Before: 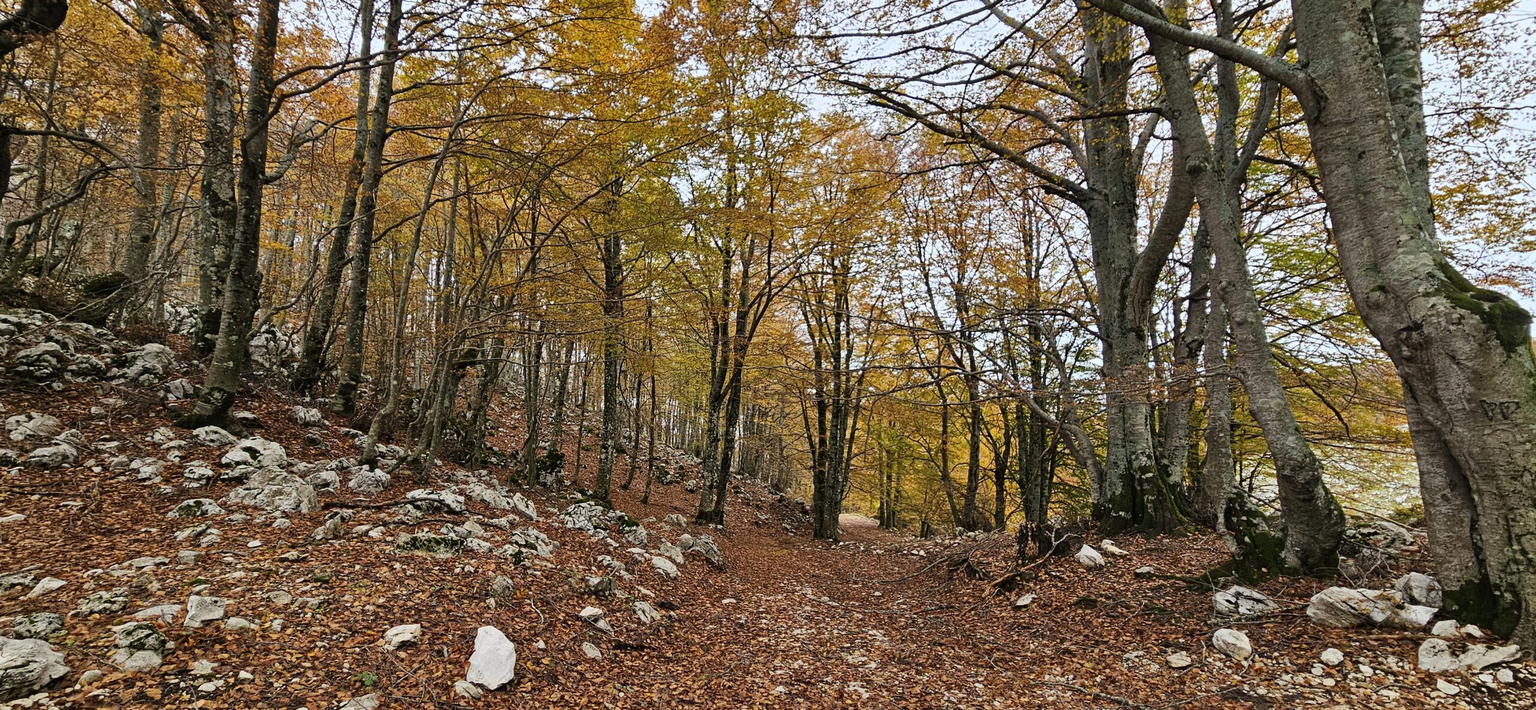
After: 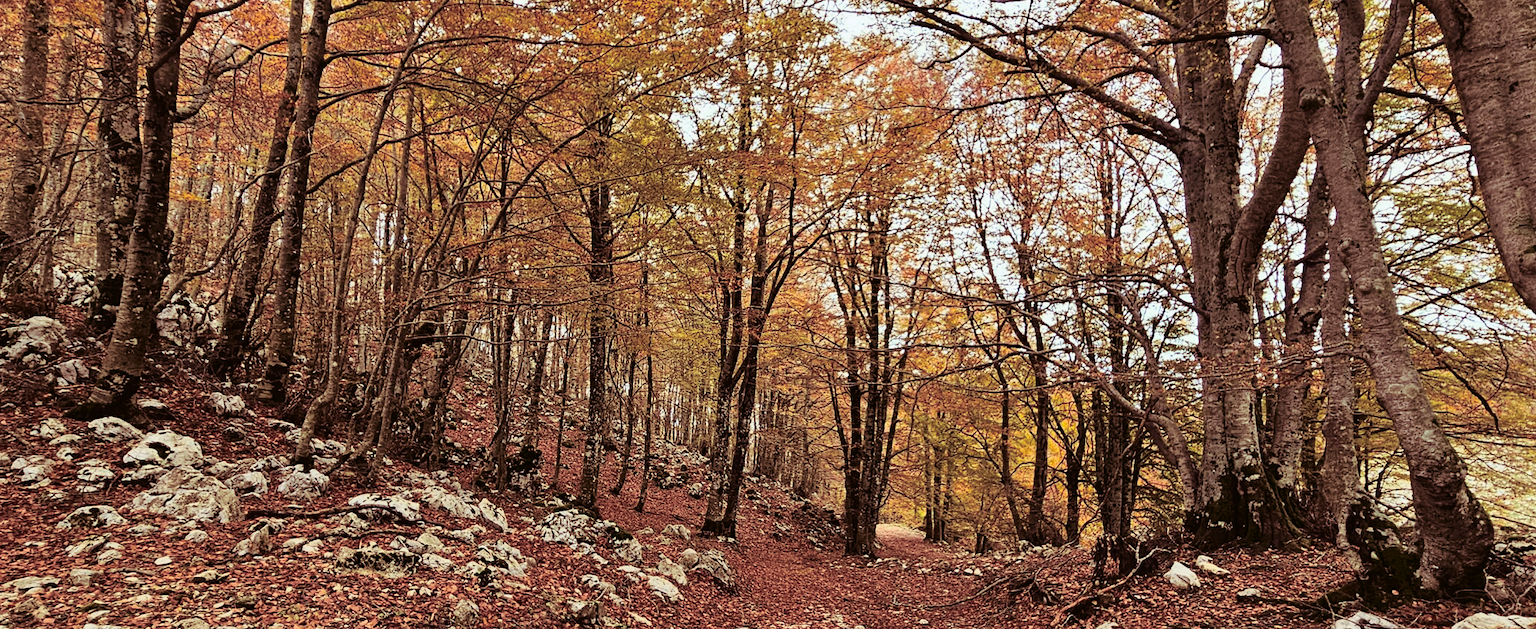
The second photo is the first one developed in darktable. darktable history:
color zones: curves: ch0 [(0.068, 0.464) (0.25, 0.5) (0.48, 0.508) (0.75, 0.536) (0.886, 0.476) (0.967, 0.456)]; ch1 [(0.066, 0.456) (0.25, 0.5) (0.616, 0.508) (0.746, 0.56) (0.934, 0.444)]
tone curve: curves: ch0 [(0, 0.021) (0.049, 0.044) (0.152, 0.14) (0.328, 0.377) (0.473, 0.543) (0.663, 0.734) (0.84, 0.899) (1, 0.969)]; ch1 [(0, 0) (0.302, 0.331) (0.427, 0.433) (0.472, 0.47) (0.502, 0.503) (0.527, 0.524) (0.564, 0.591) (0.602, 0.632) (0.677, 0.701) (0.859, 0.885) (1, 1)]; ch2 [(0, 0) (0.33, 0.301) (0.447, 0.44) (0.487, 0.496) (0.502, 0.516) (0.535, 0.563) (0.565, 0.6) (0.618, 0.629) (1, 1)], color space Lab, independent channels, preserve colors none
split-toning: on, module defaults
crop: left 7.856%, top 11.836%, right 10.12%, bottom 15.387%
